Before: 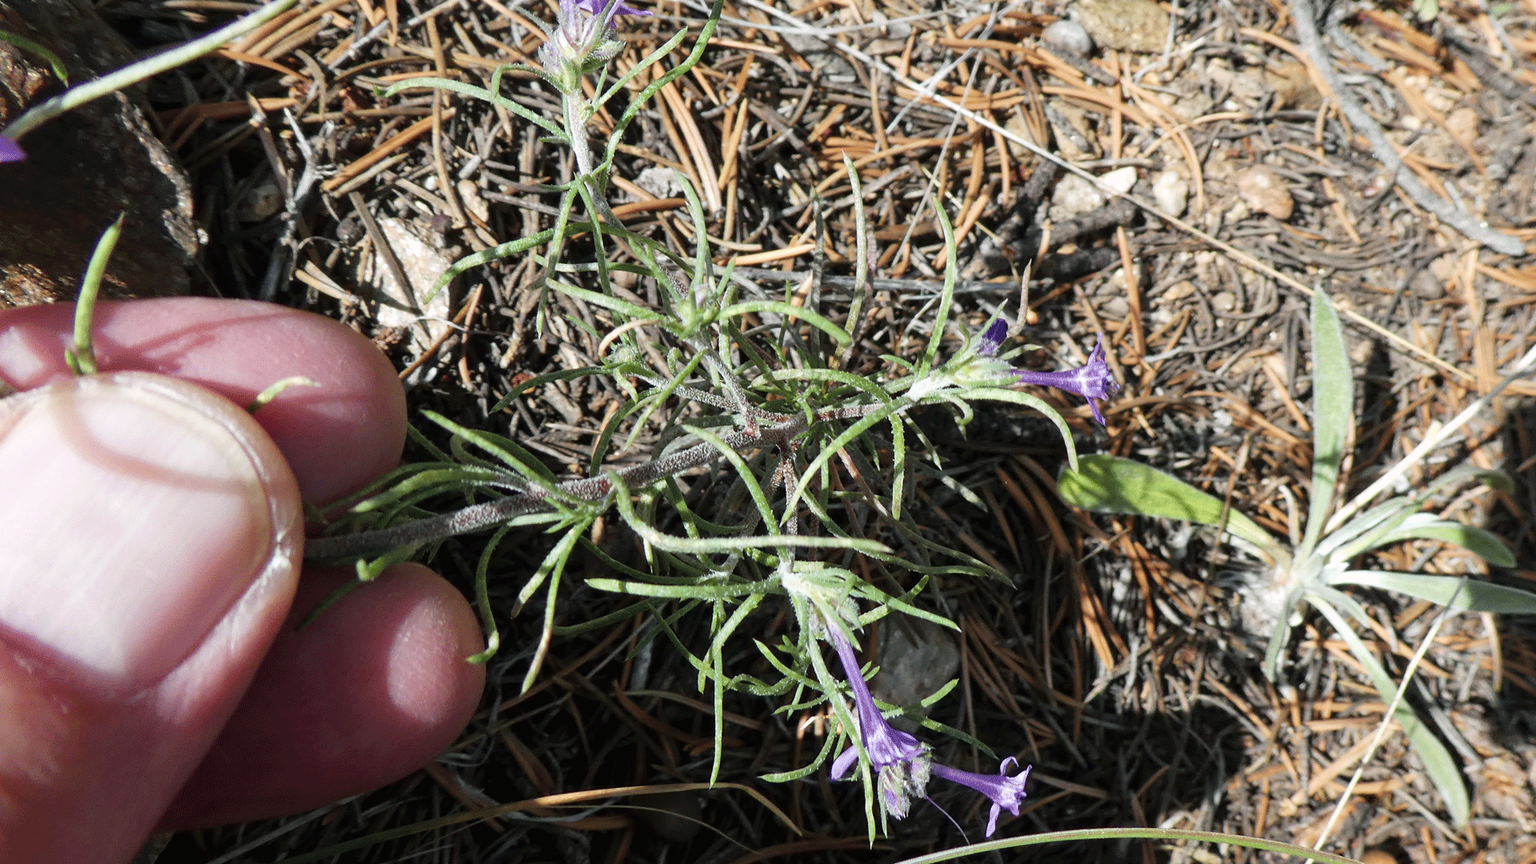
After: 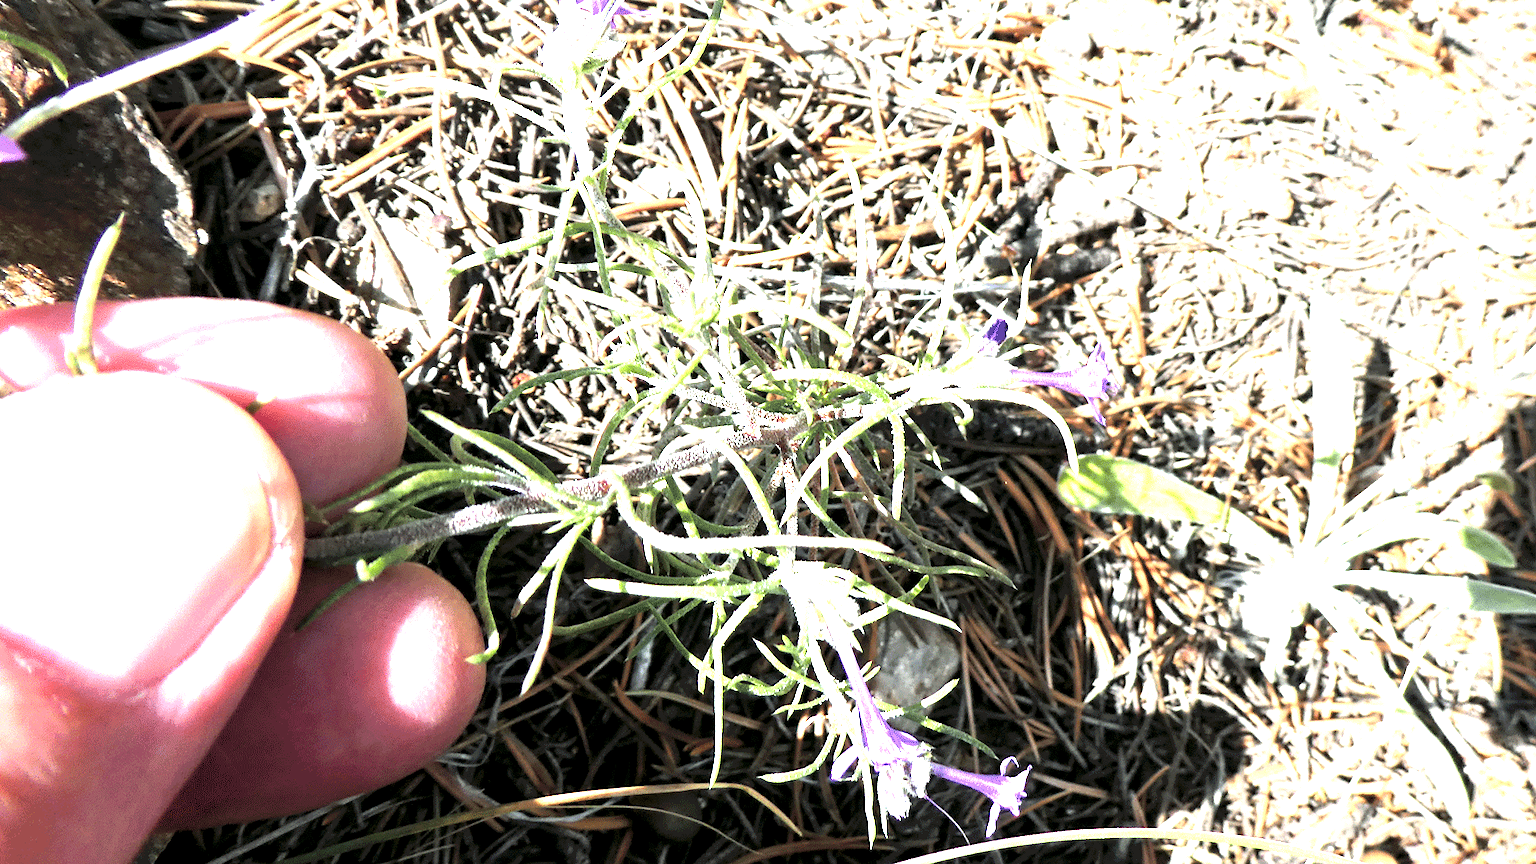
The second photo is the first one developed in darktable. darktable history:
exposure: black level correction 0.001, exposure 1.999 EV, compensate highlight preservation false
levels: levels [0.062, 0.494, 0.925]
